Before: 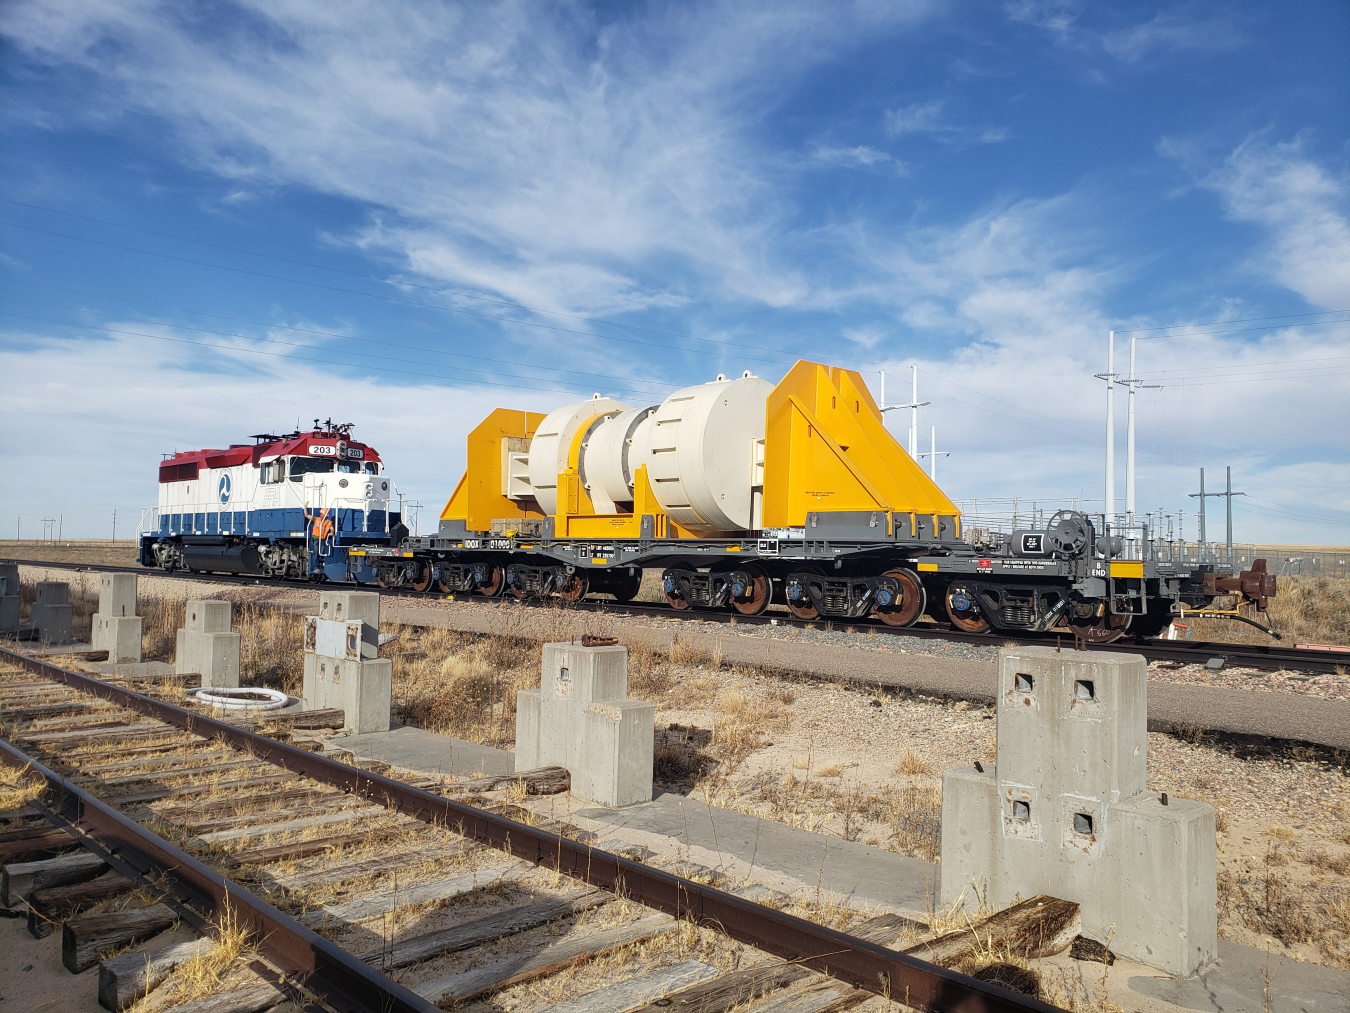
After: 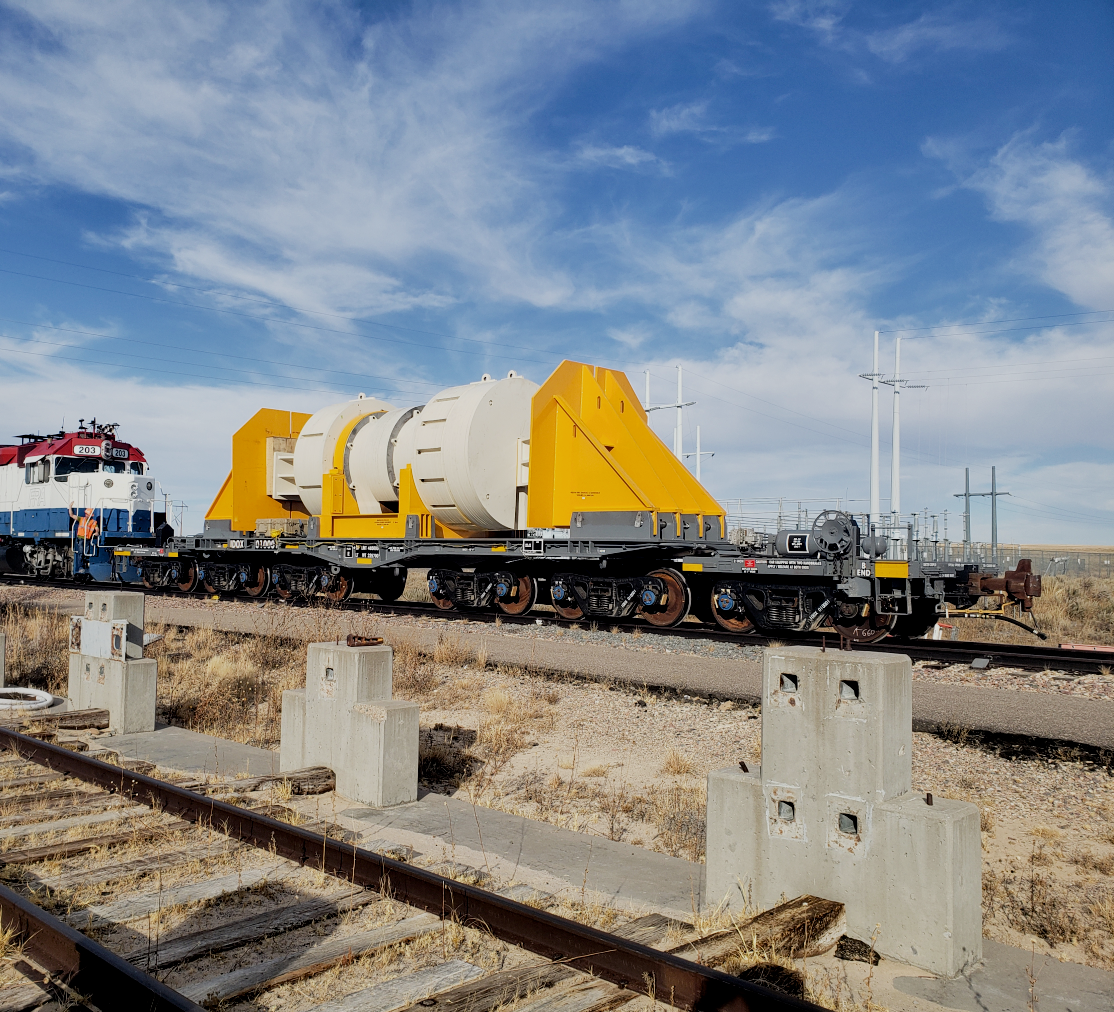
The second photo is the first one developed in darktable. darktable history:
exposure: black level correction 0.009, compensate highlight preservation false
crop: left 17.443%, bottom 0.046%
filmic rgb: black relative exposure -7.65 EV, white relative exposure 4.56 EV, hardness 3.61, contrast 1.055
local contrast: mode bilateral grid, contrast 19, coarseness 50, detail 120%, midtone range 0.2
